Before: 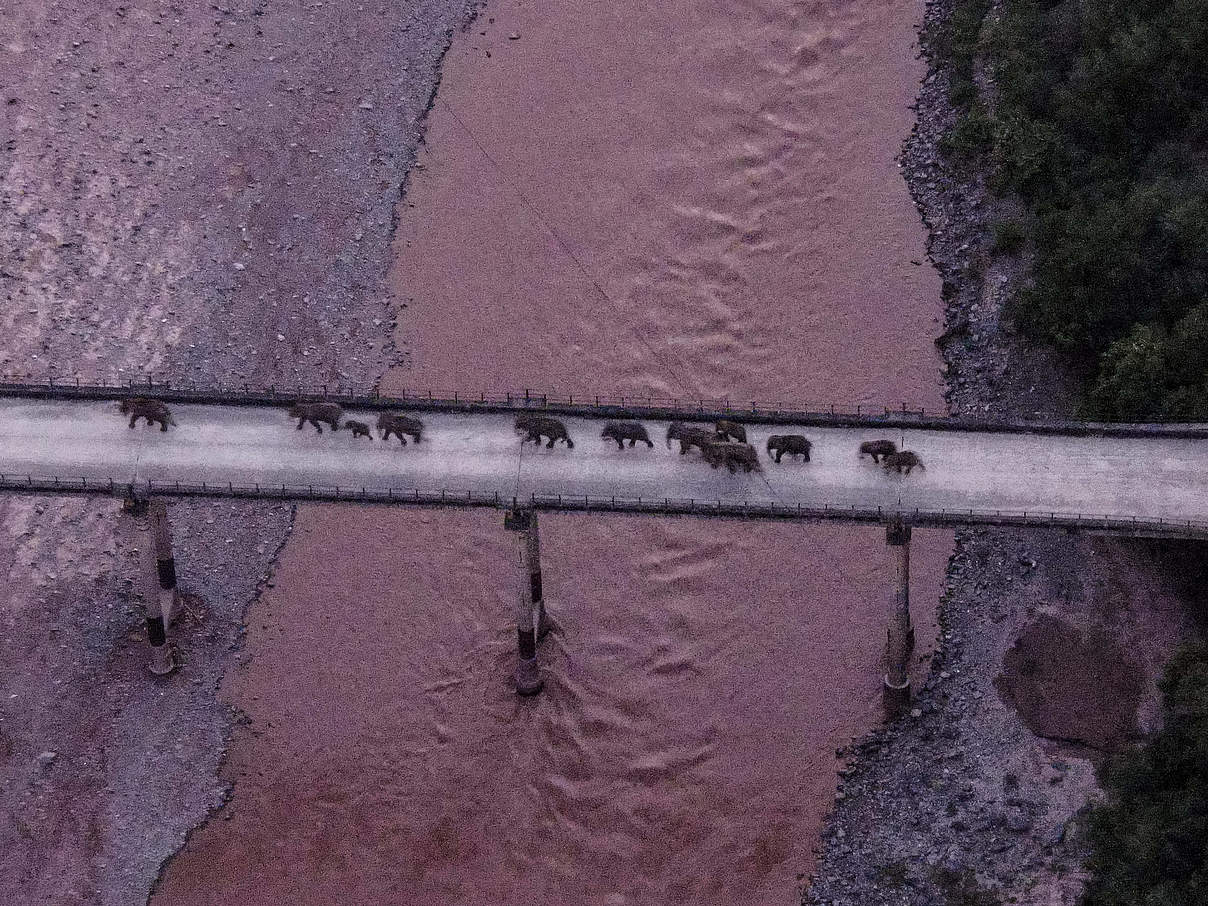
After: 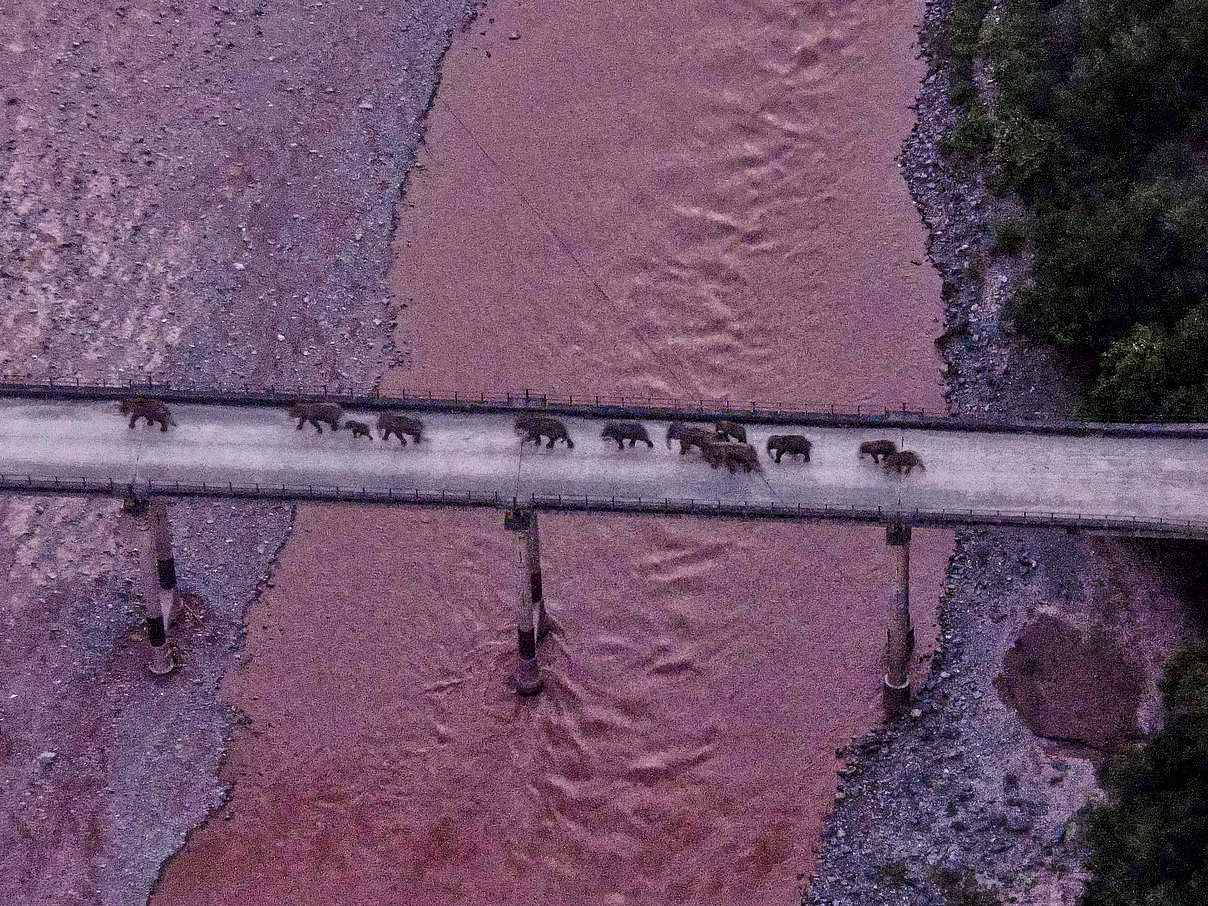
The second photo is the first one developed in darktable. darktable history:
contrast brightness saturation: contrast 0.124, brightness -0.119, saturation 0.201
color zones: curves: ch0 [(0, 0.5) (0.143, 0.5) (0.286, 0.5) (0.429, 0.5) (0.571, 0.5) (0.714, 0.476) (0.857, 0.5) (1, 0.5)]; ch2 [(0, 0.5) (0.143, 0.5) (0.286, 0.5) (0.429, 0.5) (0.571, 0.5) (0.714, 0.487) (0.857, 0.5) (1, 0.5)]
tone equalizer: -7 EV 0.146 EV, -6 EV 0.566 EV, -5 EV 1.12 EV, -4 EV 1.33 EV, -3 EV 1.15 EV, -2 EV 0.6 EV, -1 EV 0.153 EV
